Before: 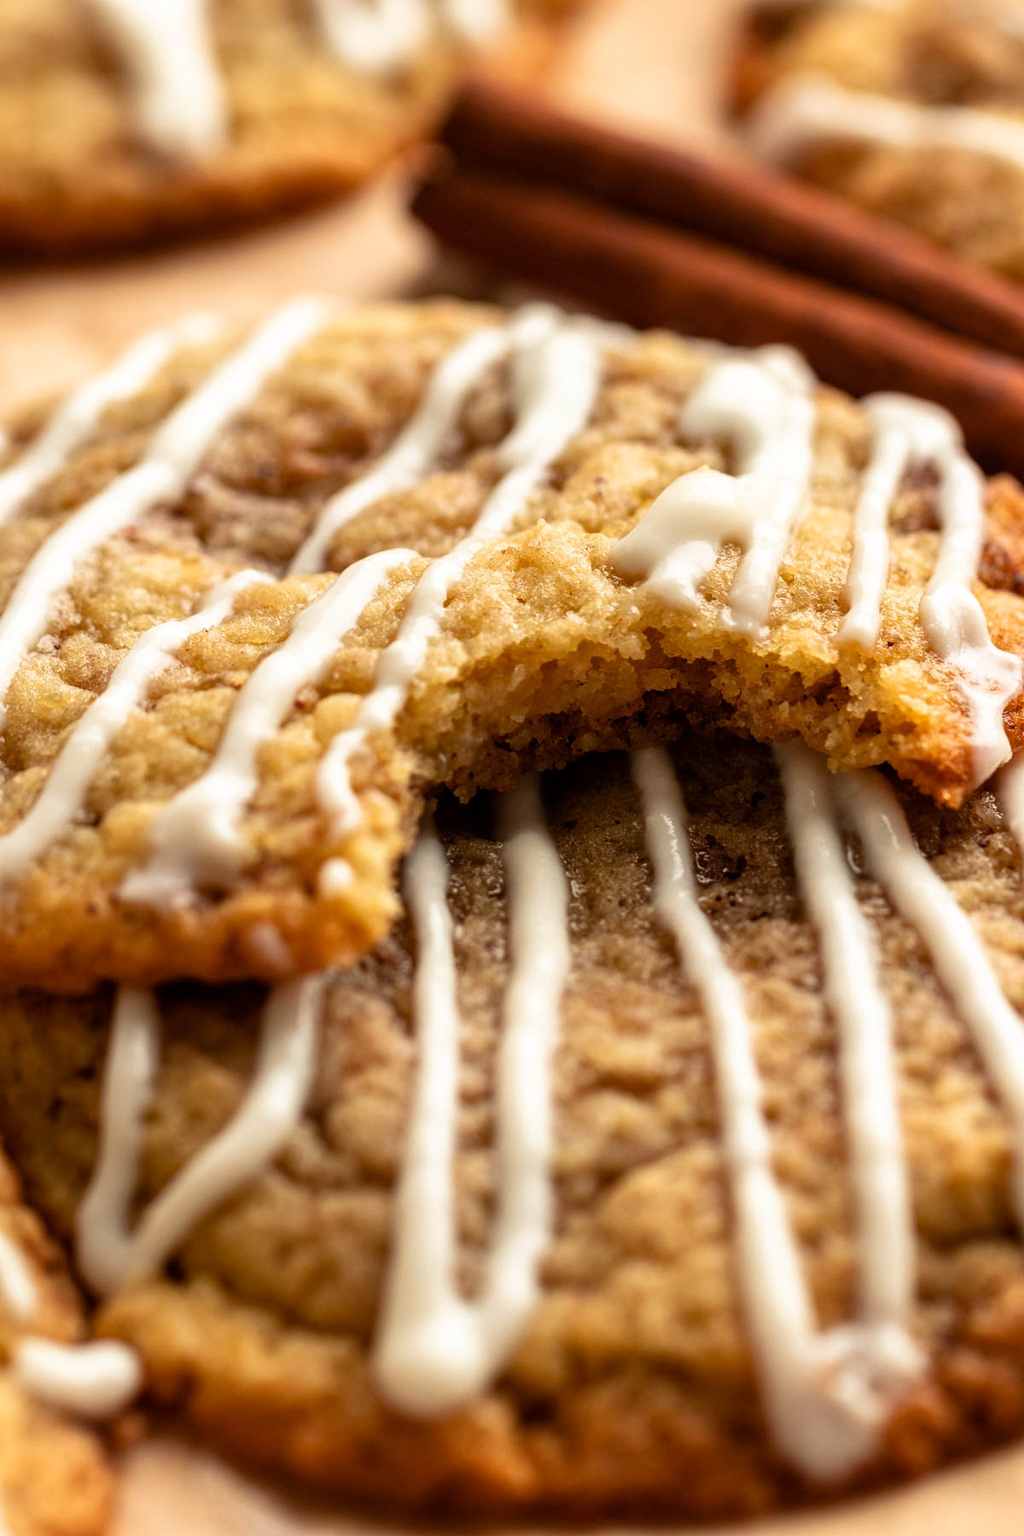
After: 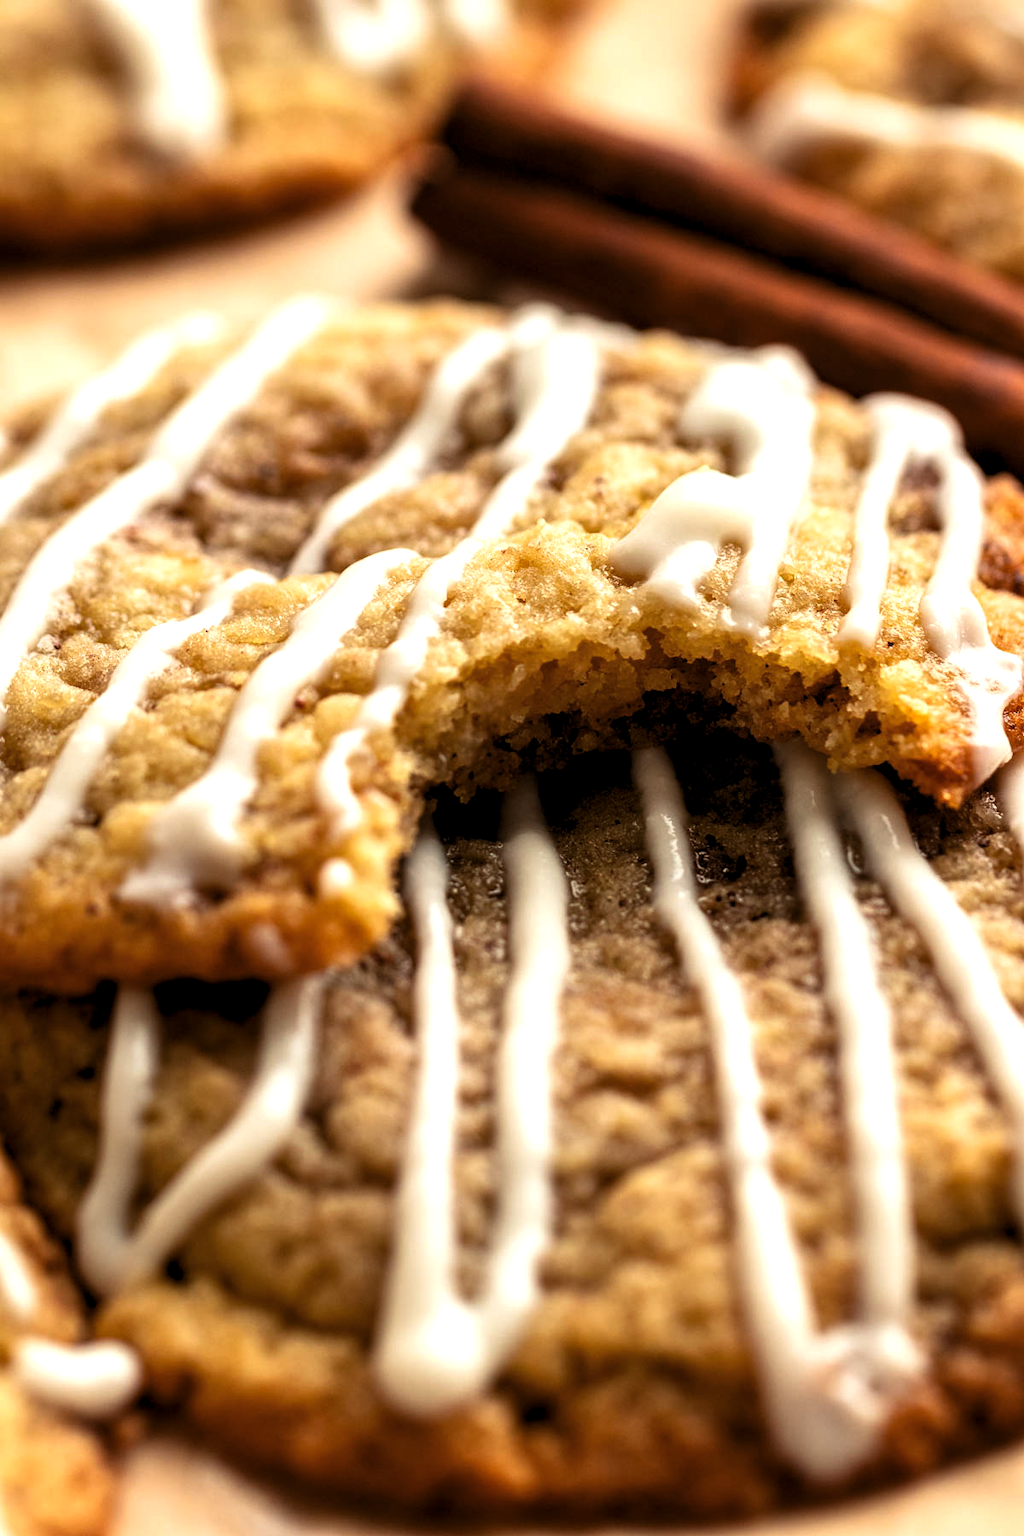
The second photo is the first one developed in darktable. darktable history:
levels: levels [0.052, 0.496, 0.908]
